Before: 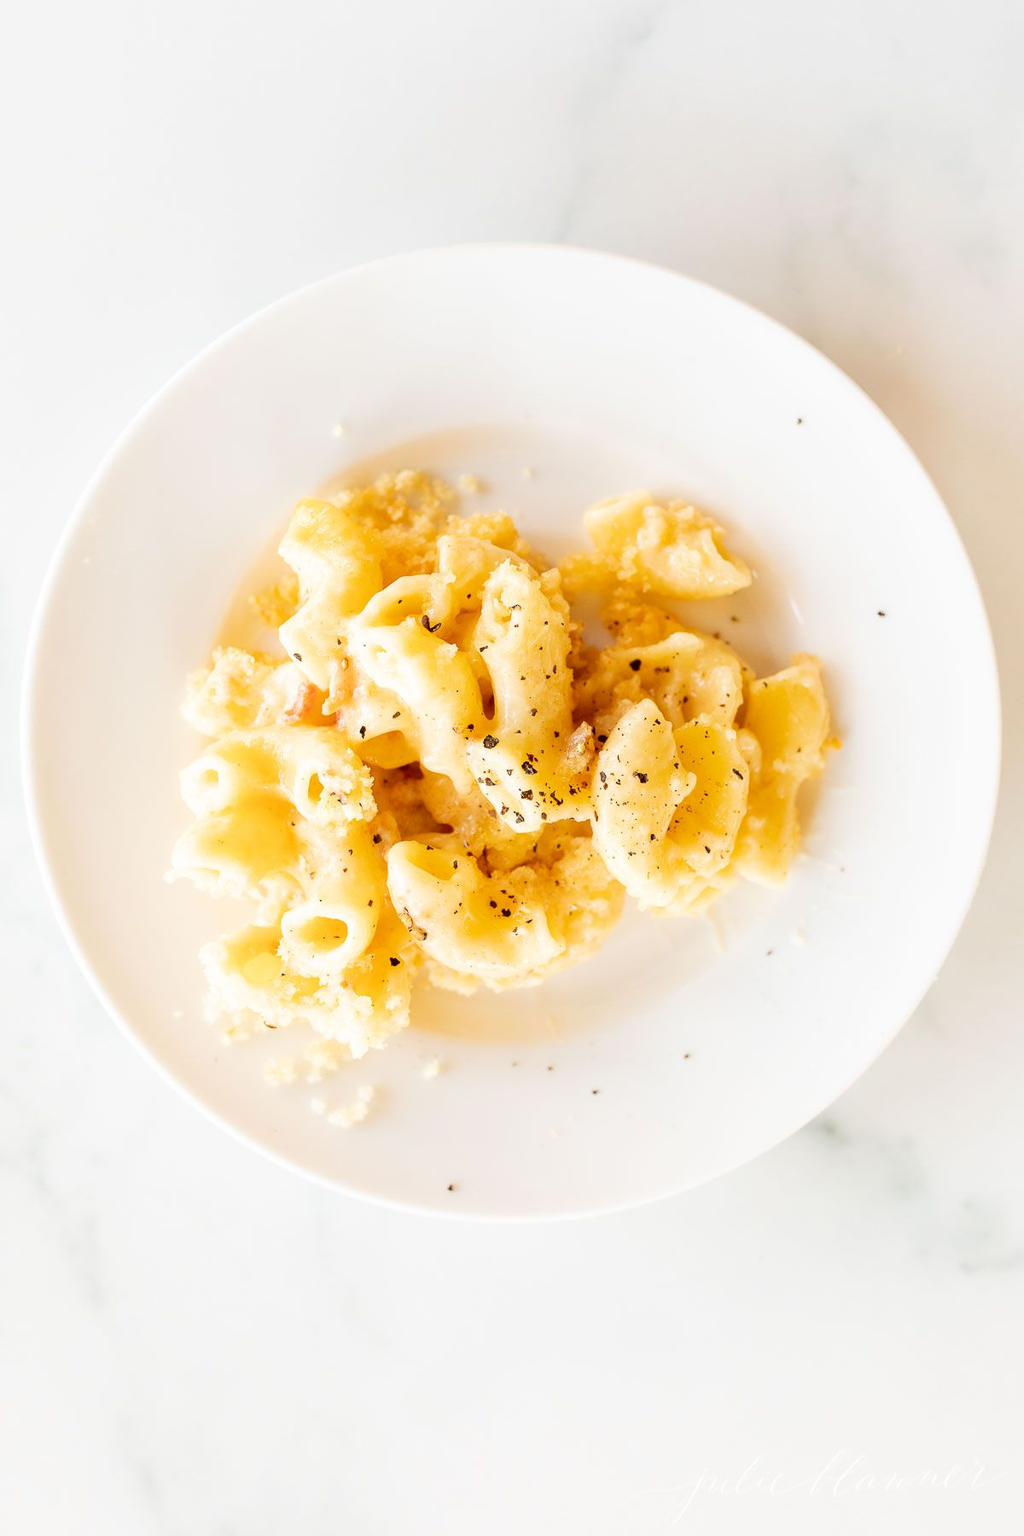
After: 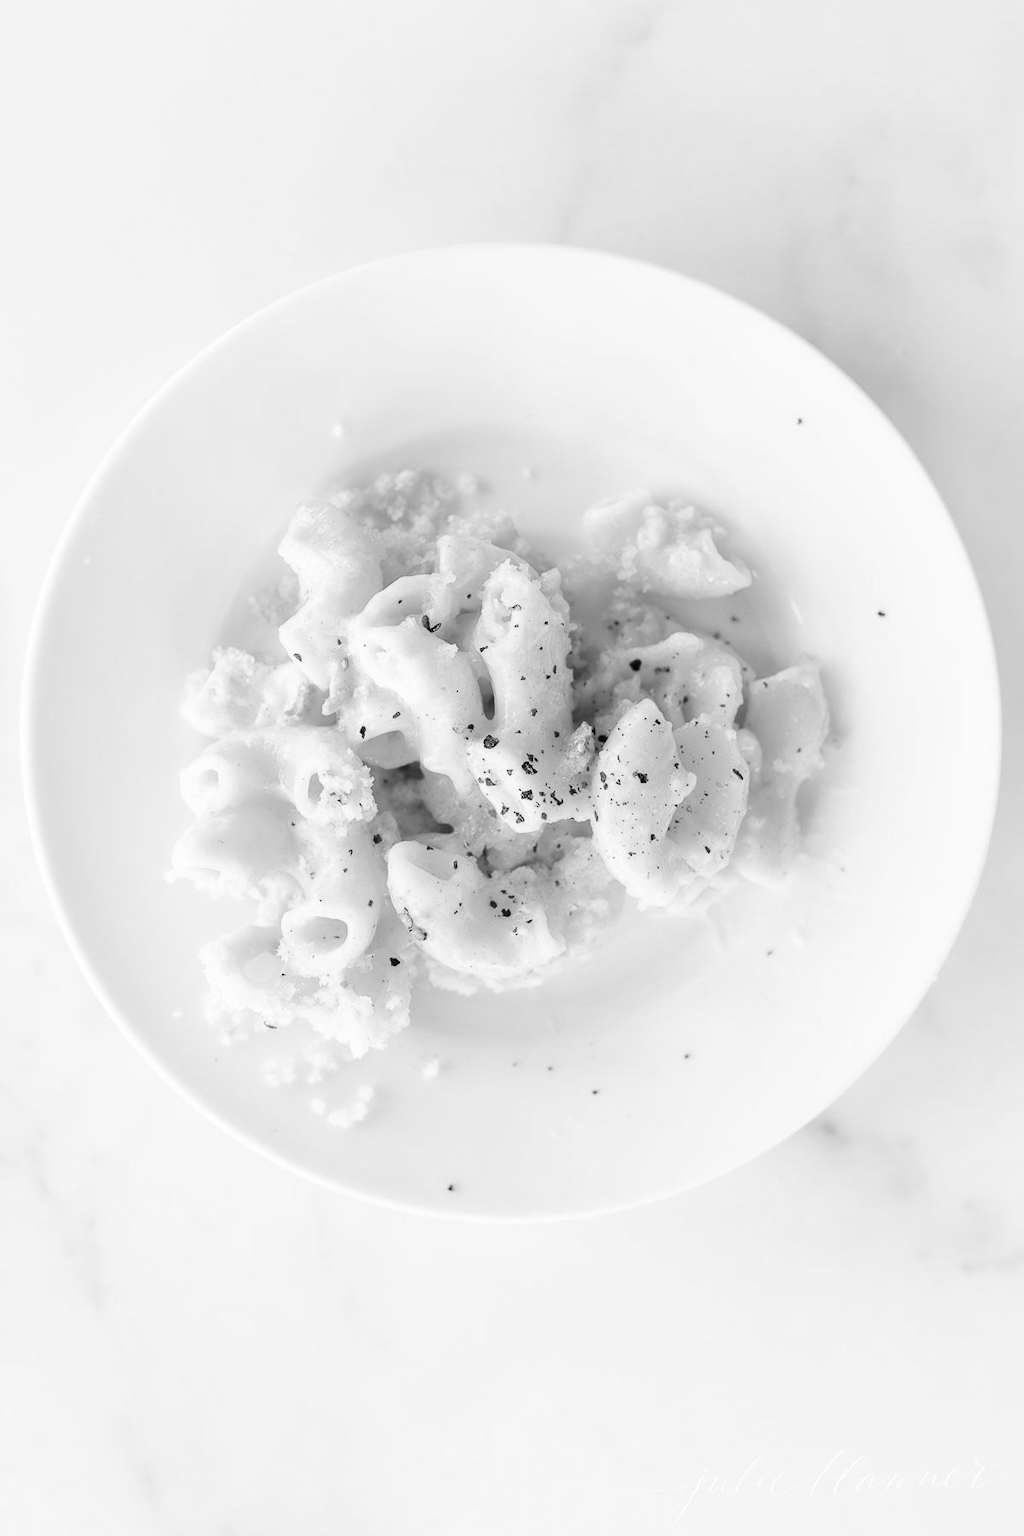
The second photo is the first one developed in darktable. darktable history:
white balance: red 0.988, blue 1.017
monochrome: on, module defaults
